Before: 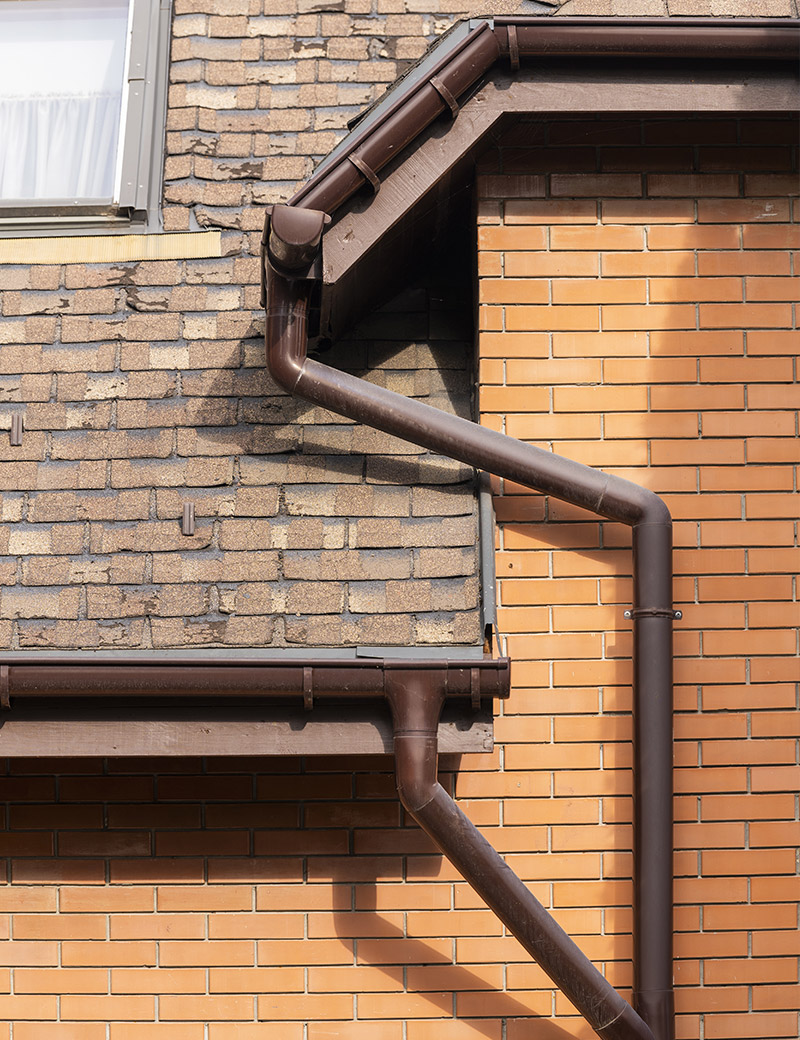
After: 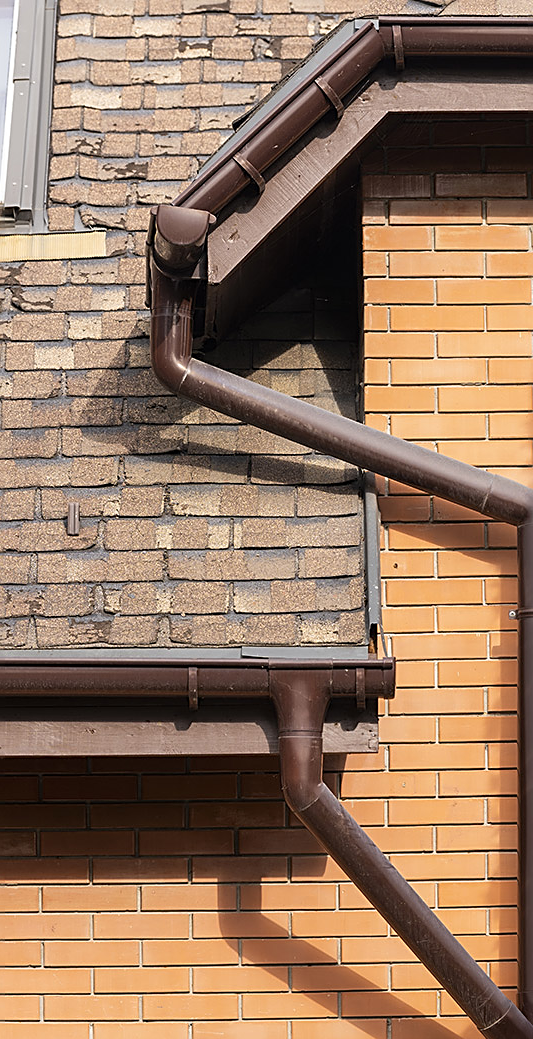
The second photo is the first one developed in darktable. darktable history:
crop and rotate: left 14.436%, right 18.898%
white balance: emerald 1
sharpen: on, module defaults
